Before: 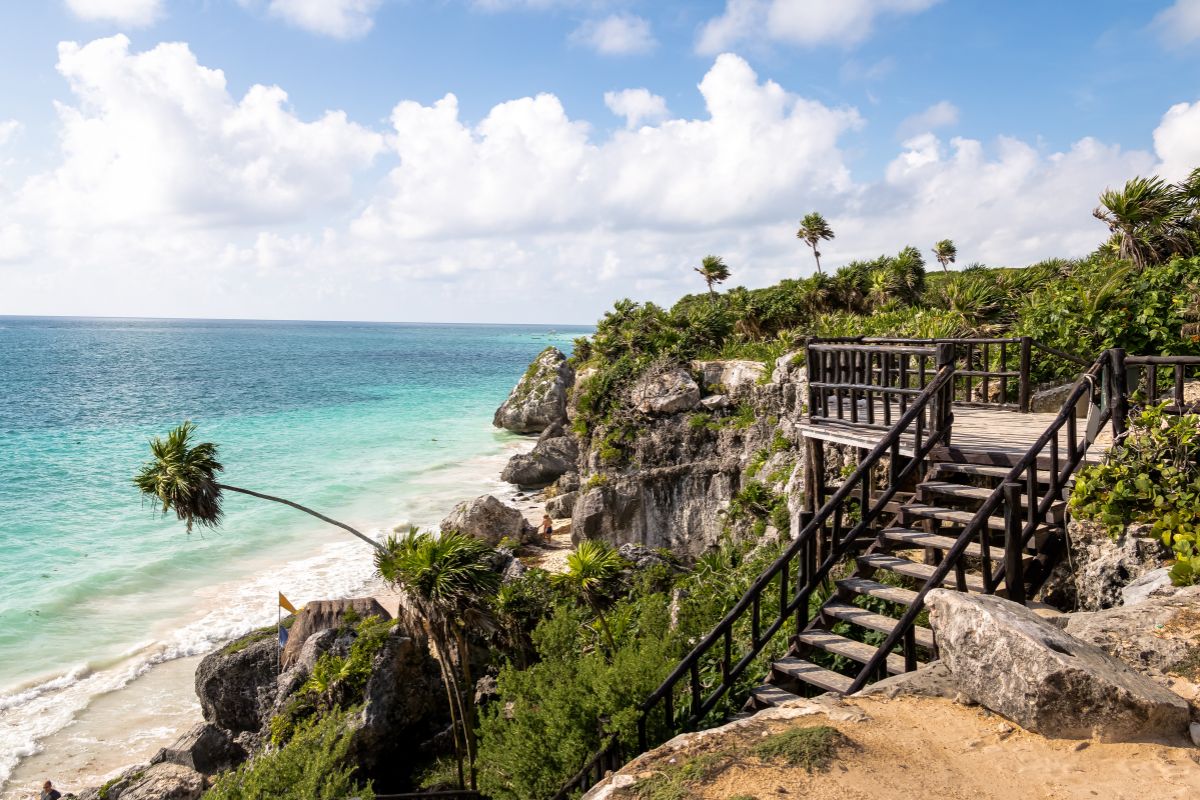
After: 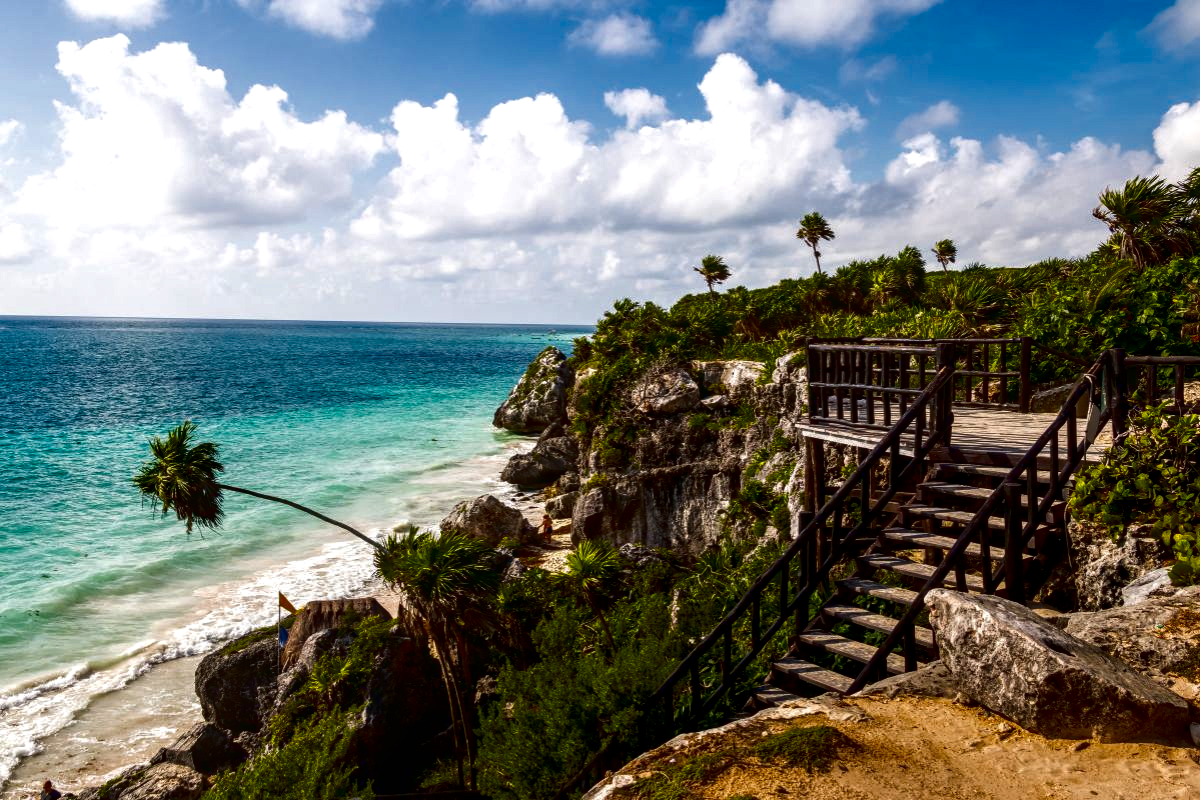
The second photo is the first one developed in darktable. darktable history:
contrast brightness saturation: contrast 0.09, brightness -0.59, saturation 0.17
local contrast: on, module defaults
color balance rgb: linear chroma grading › global chroma 10%, perceptual saturation grading › global saturation 5%, perceptual brilliance grading › global brilliance 4%, global vibrance 7%, saturation formula JzAzBz (2021)
